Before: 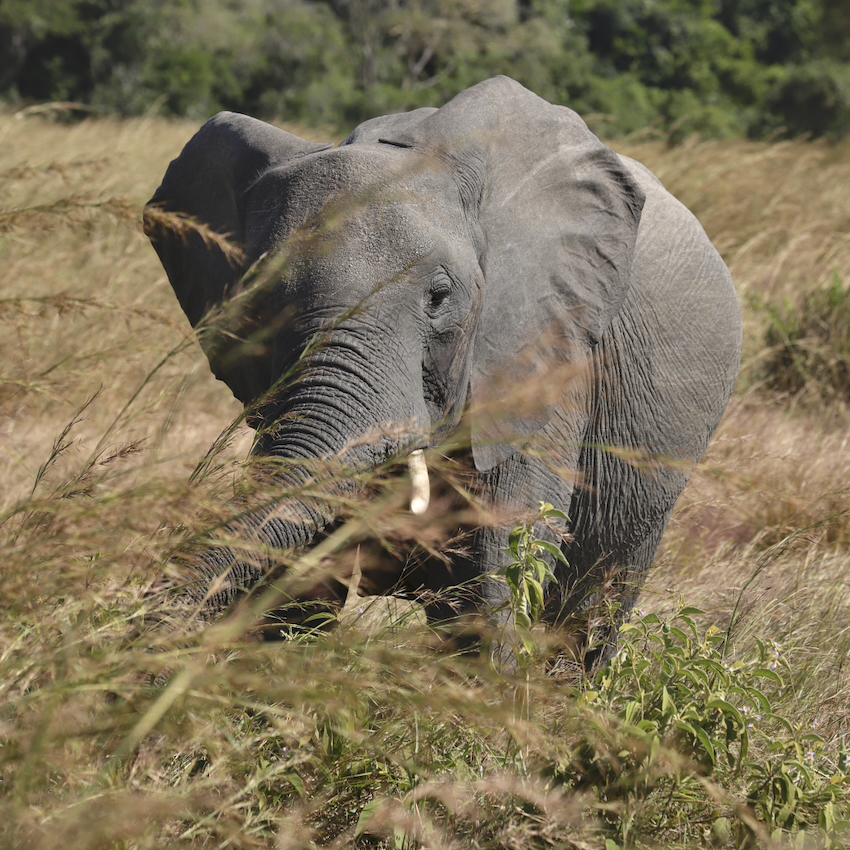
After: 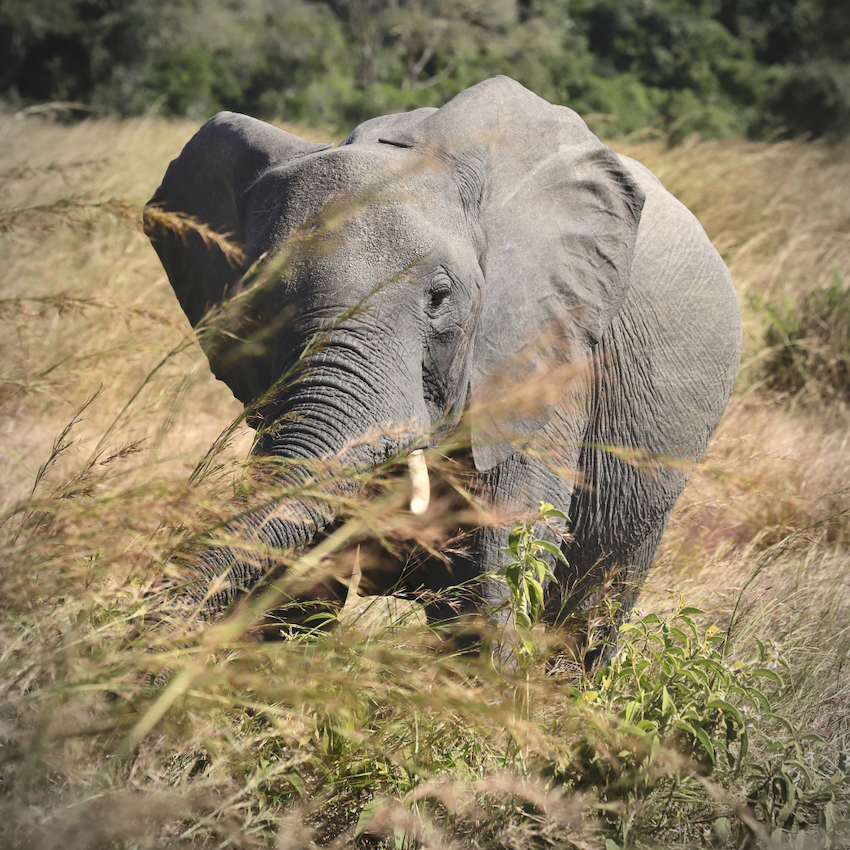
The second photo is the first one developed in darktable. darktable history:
contrast brightness saturation: contrast 0.2, brightness 0.16, saturation 0.22
vignetting: unbound false
